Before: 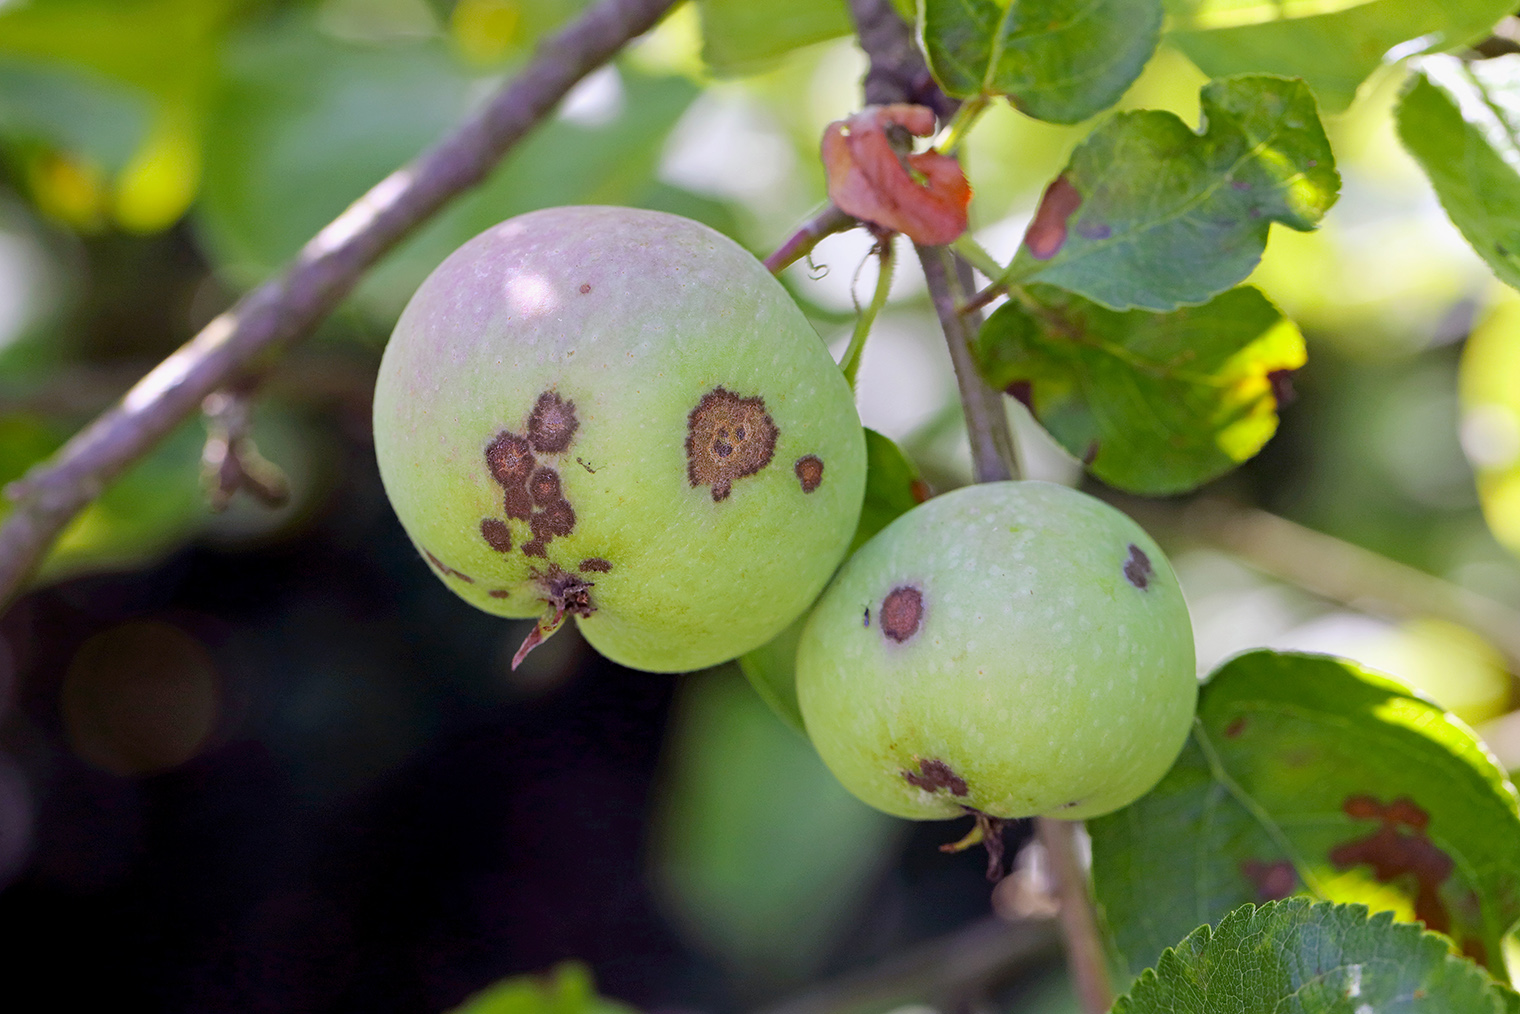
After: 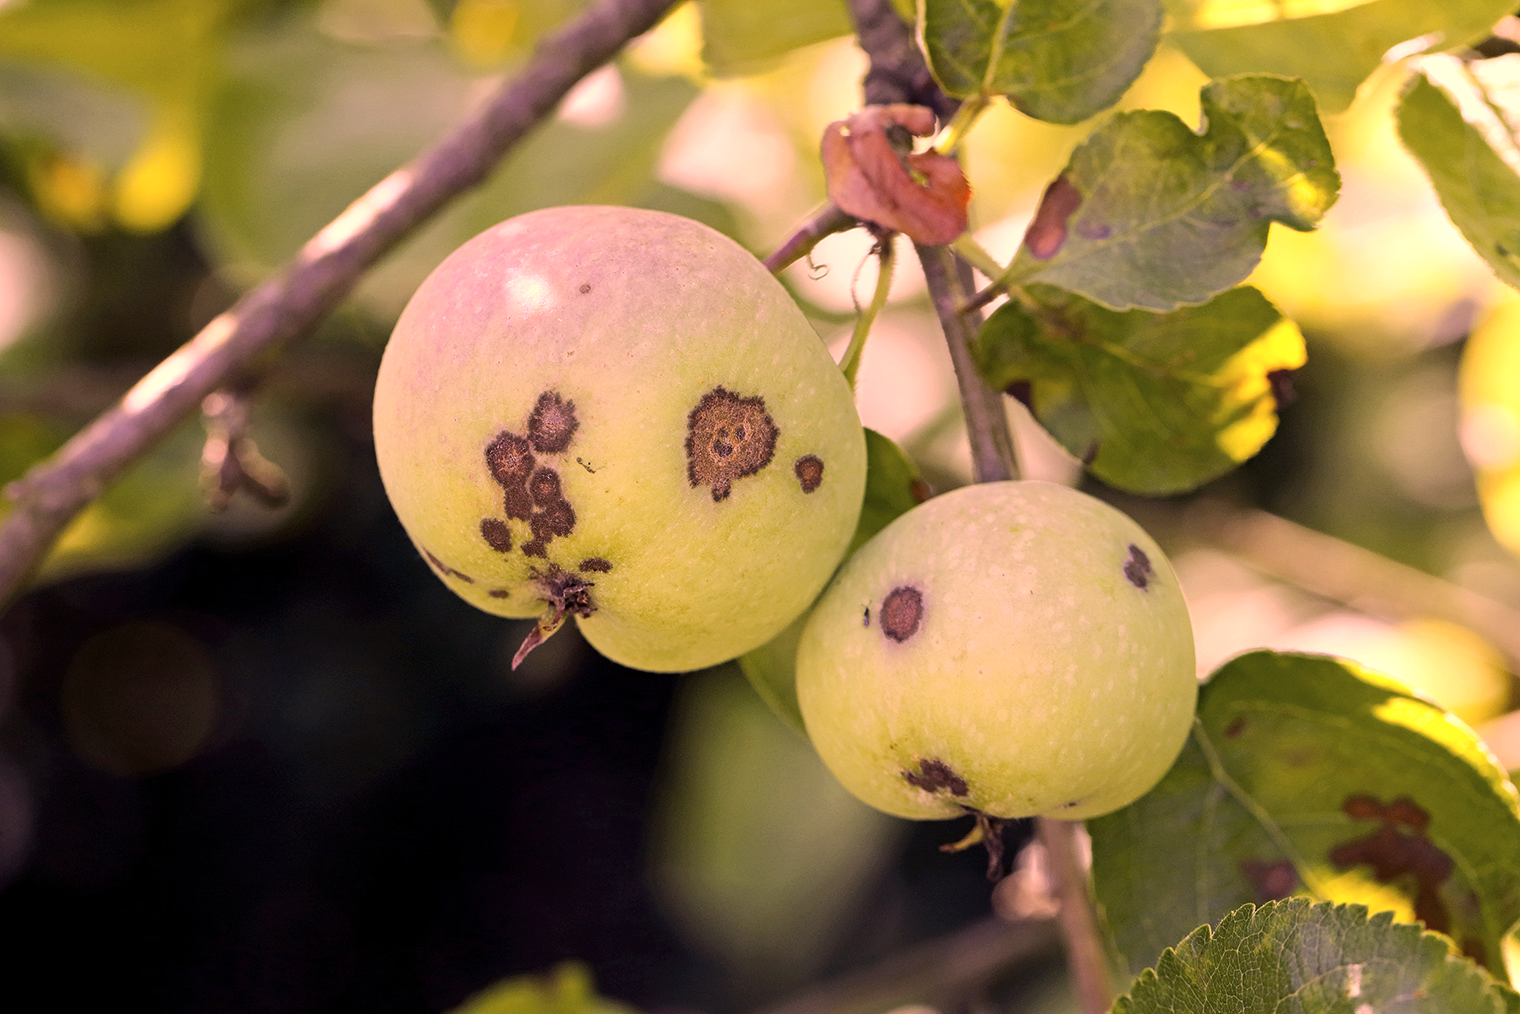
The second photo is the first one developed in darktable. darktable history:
color correction: highlights a* 40, highlights b* 40, saturation 0.69
tone equalizer: -8 EV -0.417 EV, -7 EV -0.389 EV, -6 EV -0.333 EV, -5 EV -0.222 EV, -3 EV 0.222 EV, -2 EV 0.333 EV, -1 EV 0.389 EV, +0 EV 0.417 EV, edges refinement/feathering 500, mask exposure compensation -1.57 EV, preserve details no
